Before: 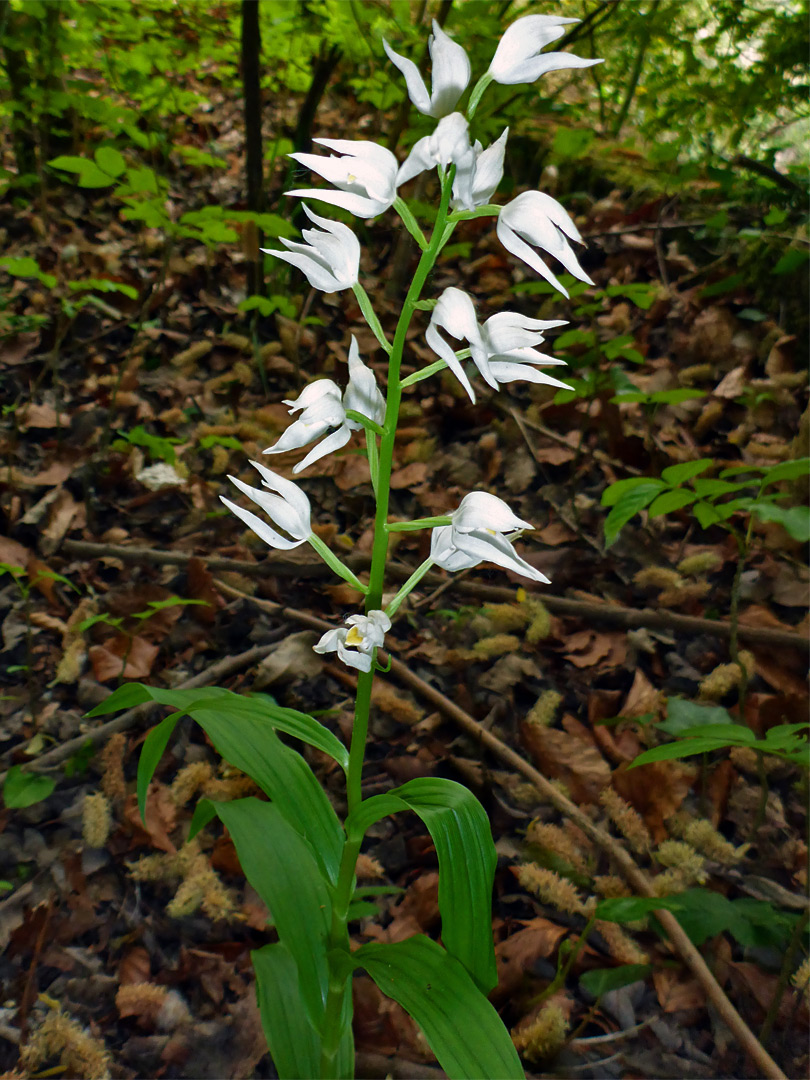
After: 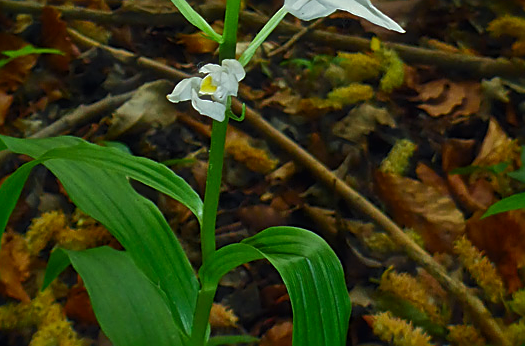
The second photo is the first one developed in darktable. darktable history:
color correction: highlights a* -8.26, highlights b* 3.11
tone curve: curves: ch0 [(0, 0) (0.003, 0.01) (0.011, 0.014) (0.025, 0.029) (0.044, 0.051) (0.069, 0.072) (0.1, 0.097) (0.136, 0.123) (0.177, 0.16) (0.224, 0.2) (0.277, 0.248) (0.335, 0.305) (0.399, 0.37) (0.468, 0.454) (0.543, 0.534) (0.623, 0.609) (0.709, 0.681) (0.801, 0.752) (0.898, 0.841) (1, 1)], color space Lab, independent channels, preserve colors none
sharpen: on, module defaults
vignetting: saturation 0.384, unbound false
color zones: curves: ch0 [(0.224, 0.526) (0.75, 0.5)]; ch1 [(0.055, 0.526) (0.224, 0.761) (0.377, 0.526) (0.75, 0.5)]
crop: left 18.052%, top 51.083%, right 17.124%, bottom 16.848%
haze removal: strength -0.111, compatibility mode true, adaptive false
